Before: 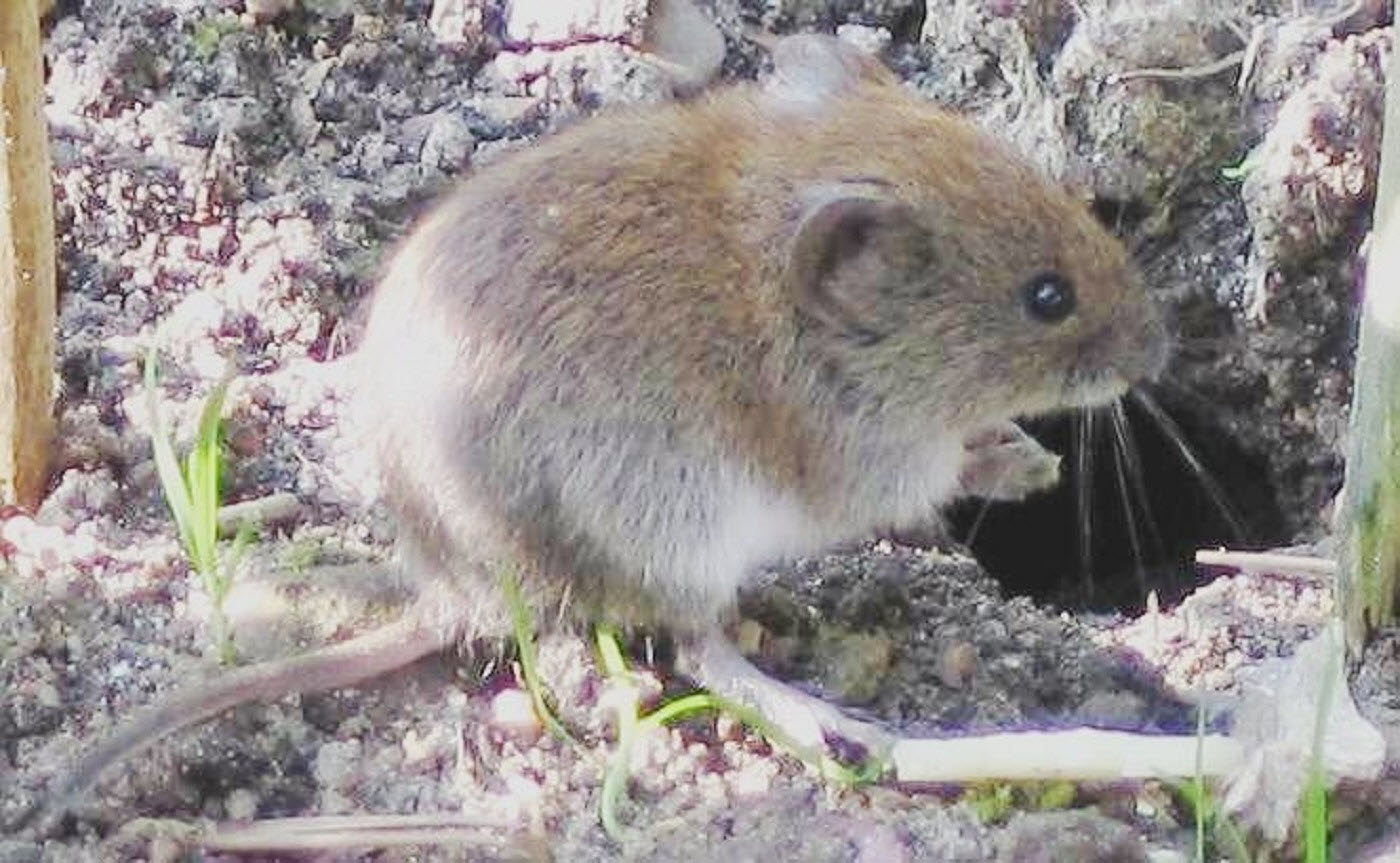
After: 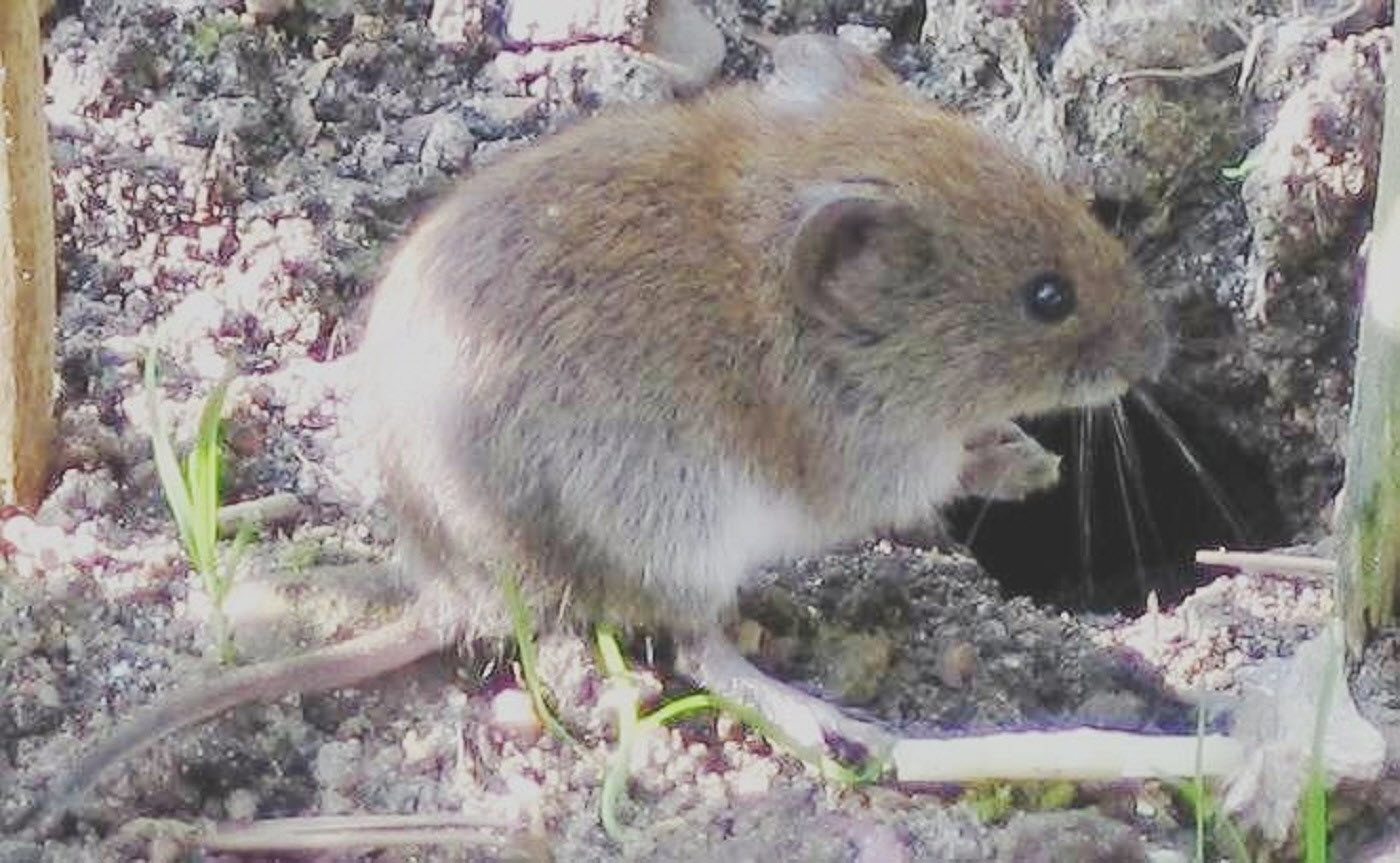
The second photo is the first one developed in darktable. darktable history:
exposure: black level correction -0.013, exposure -0.192 EV, compensate exposure bias true, compensate highlight preservation false
tone equalizer: on, module defaults
